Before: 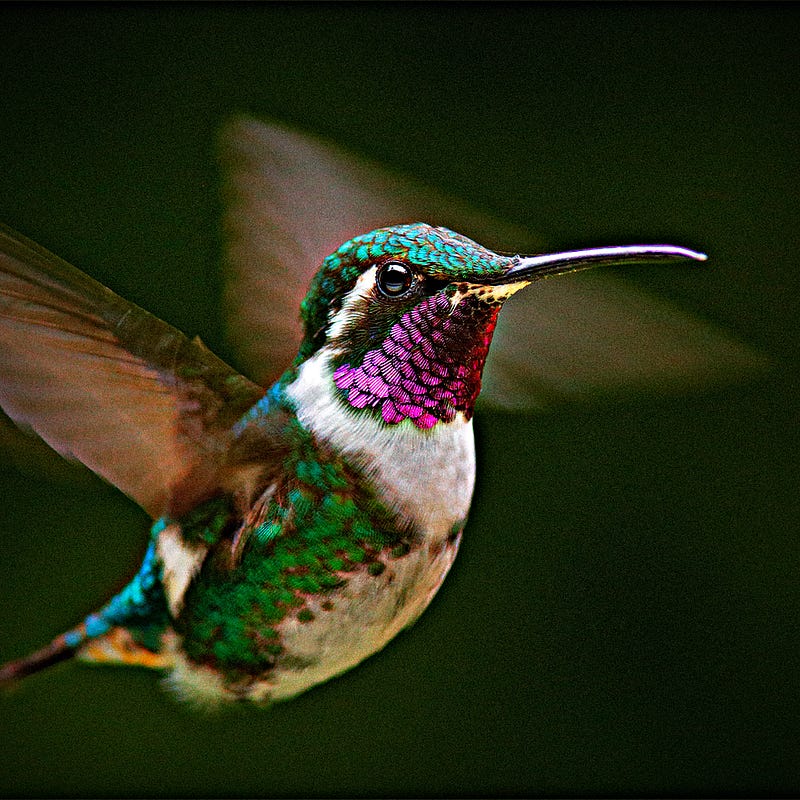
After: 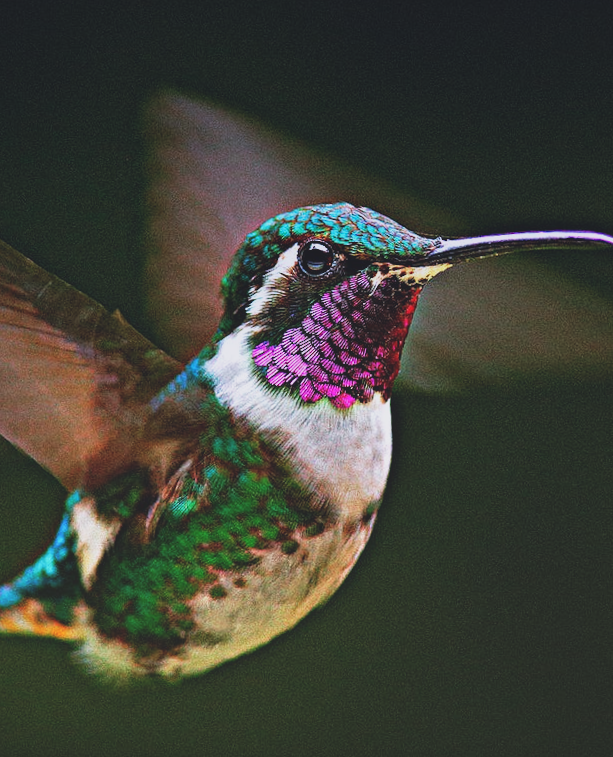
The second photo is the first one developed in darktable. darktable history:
crop: left 9.88%, right 12.664%
base curve: curves: ch0 [(0, 0) (0.088, 0.125) (0.176, 0.251) (0.354, 0.501) (0.613, 0.749) (1, 0.877)], preserve colors none
graduated density: hue 238.83°, saturation 50%
rotate and perspective: rotation 1.57°, crop left 0.018, crop right 0.982, crop top 0.039, crop bottom 0.961
exposure: black level correction -0.015, exposure -0.125 EV, compensate highlight preservation false
